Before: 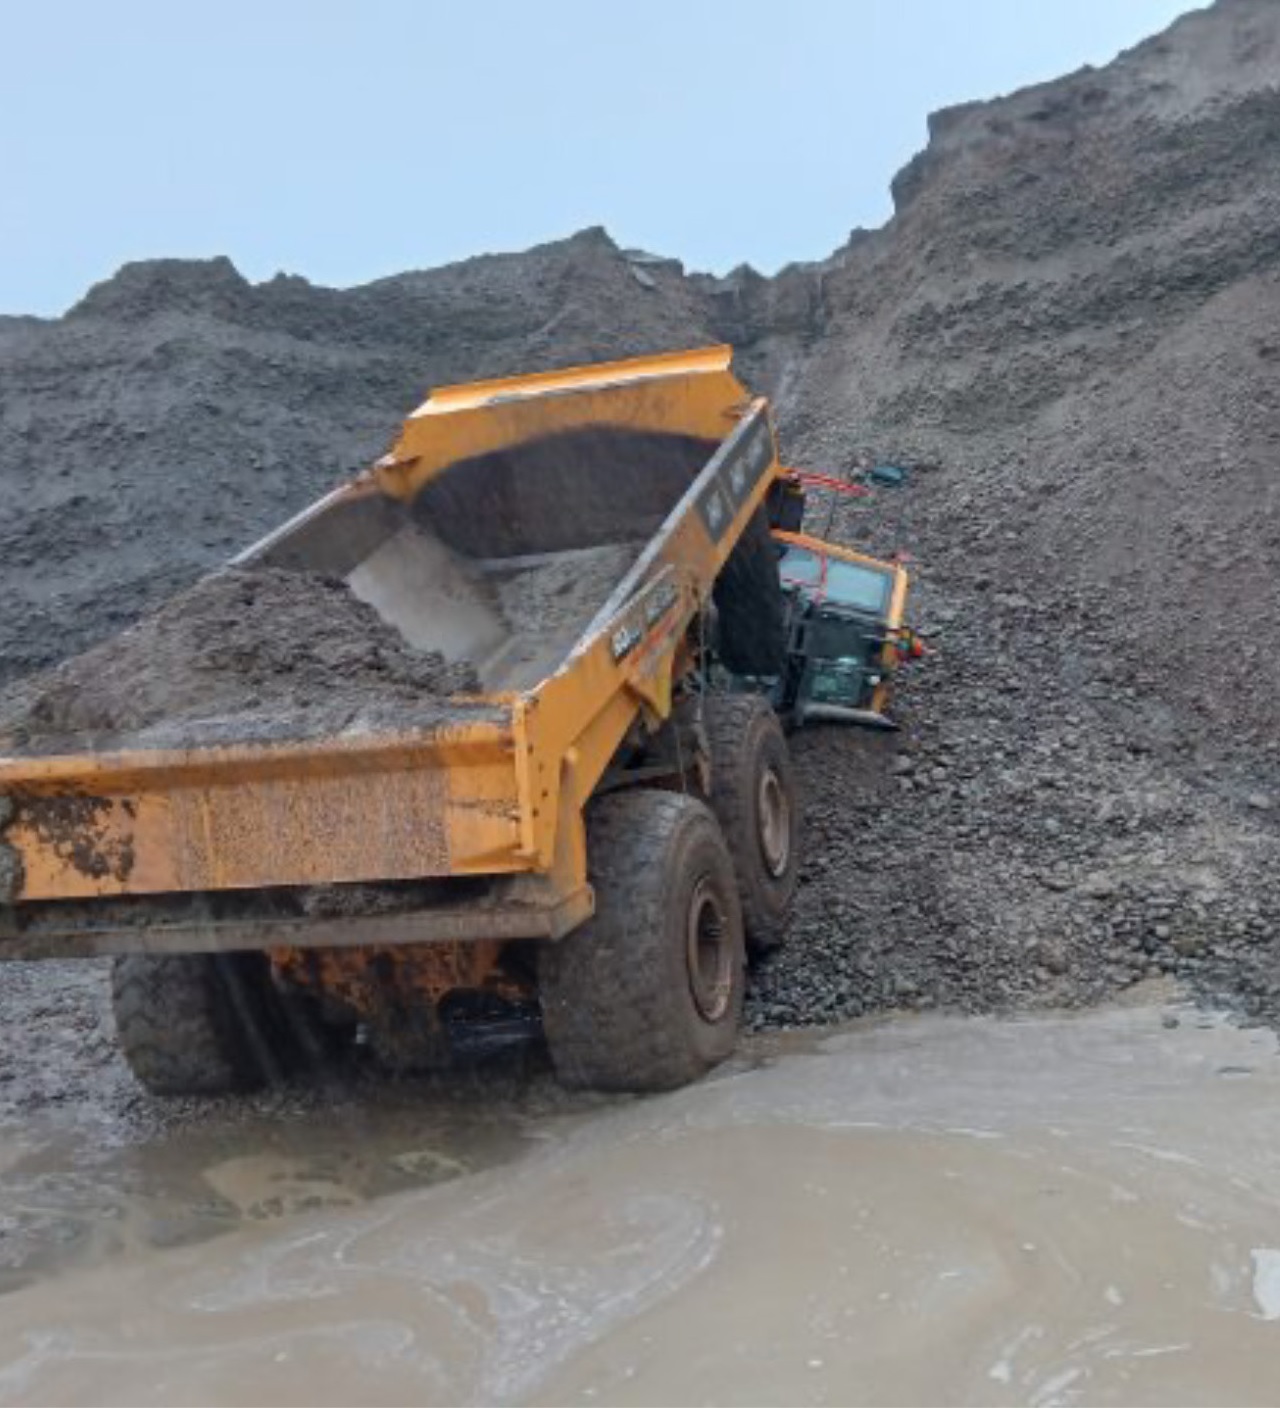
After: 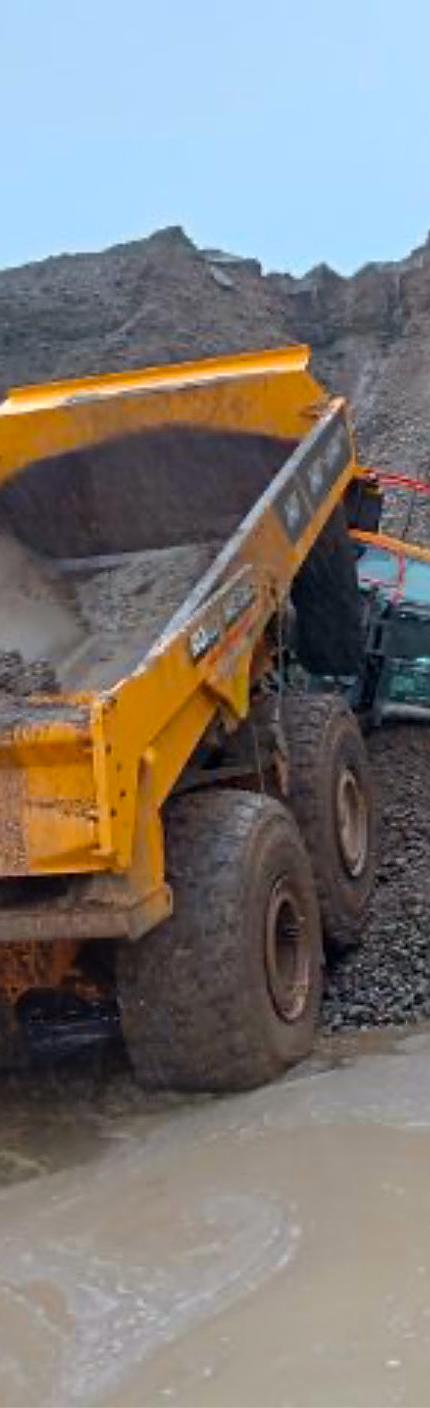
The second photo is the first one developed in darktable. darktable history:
color balance rgb: power › luminance -3.532%, power › chroma 0.572%, power › hue 43.52°, linear chroma grading › global chroma 16.108%, perceptual saturation grading › global saturation 14.797%, global vibrance 14.844%
sharpen: on, module defaults
crop: left 32.993%, right 33.344%
